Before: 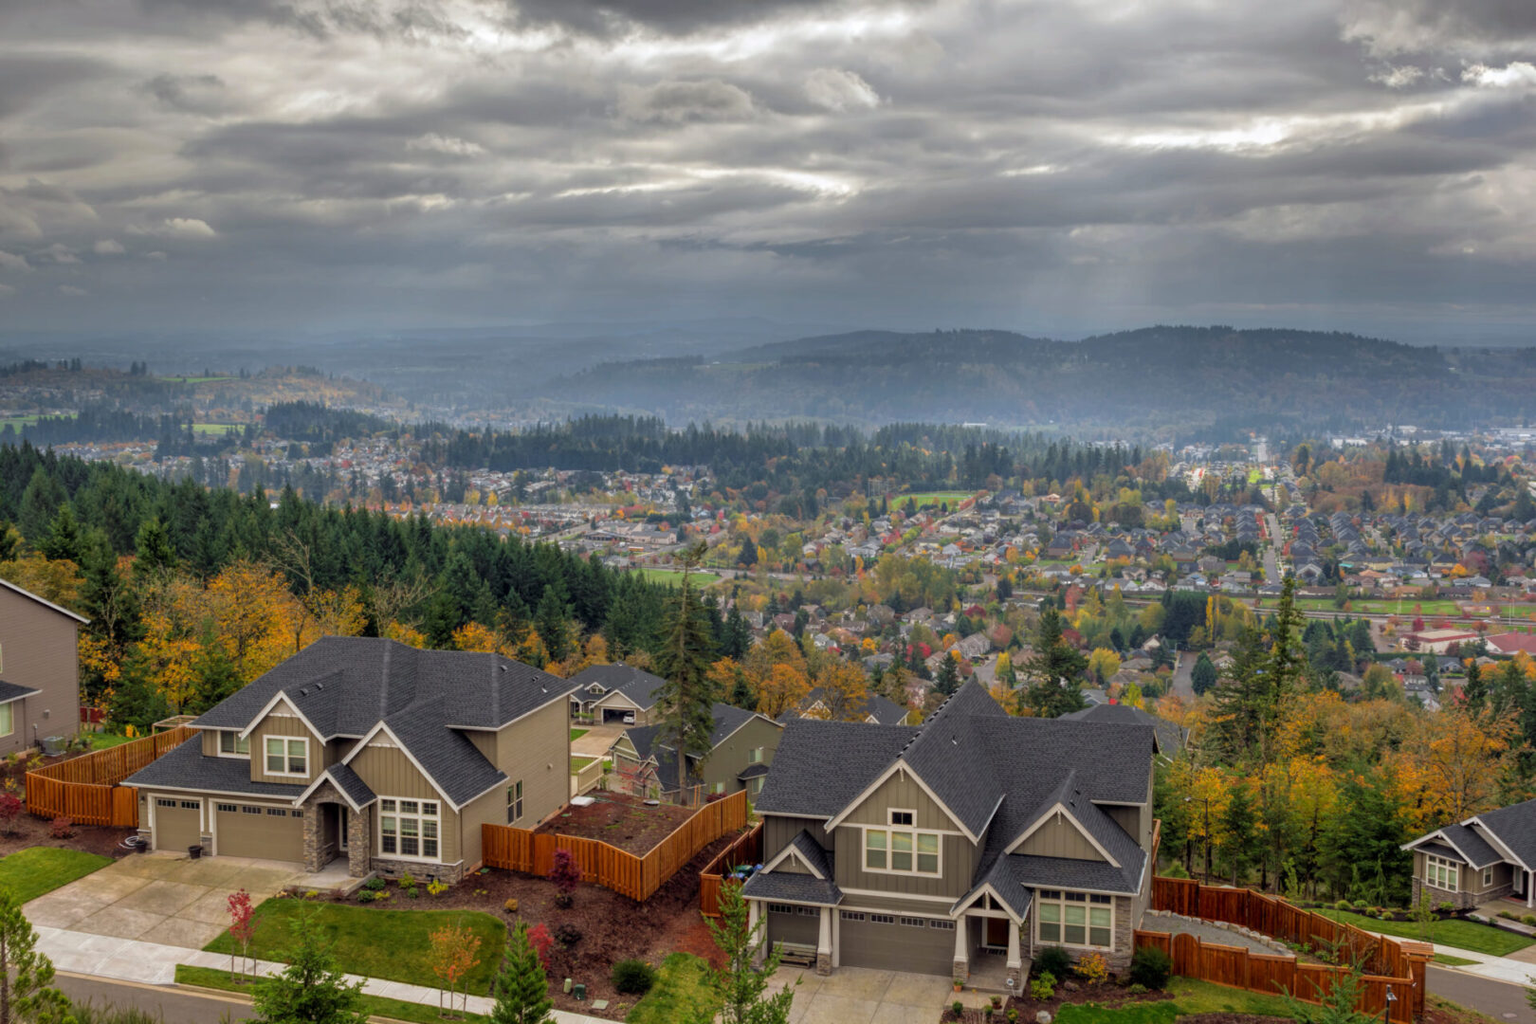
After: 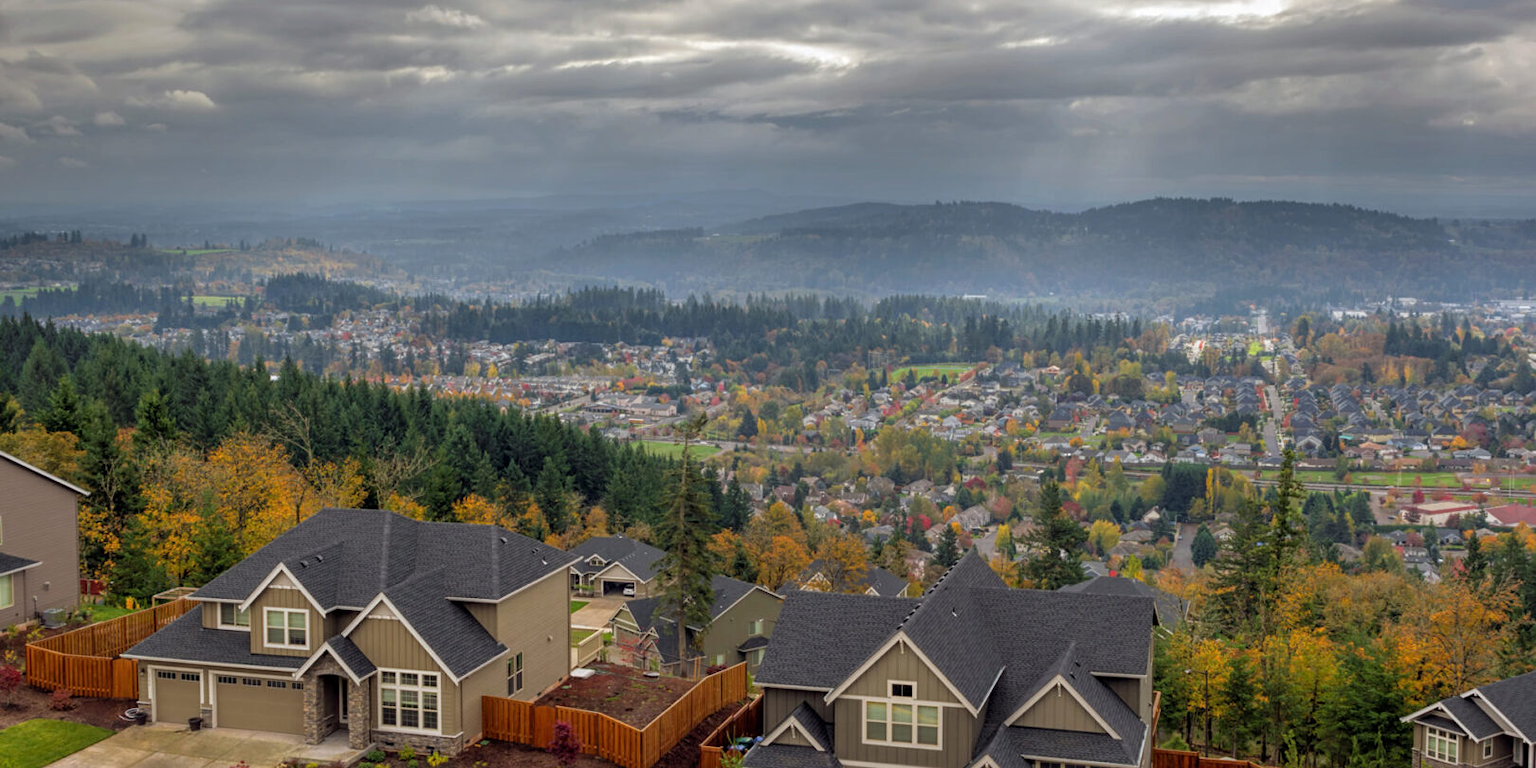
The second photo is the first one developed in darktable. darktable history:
crop and rotate: top 12.5%, bottom 12.5%
sharpen: amount 0.2
